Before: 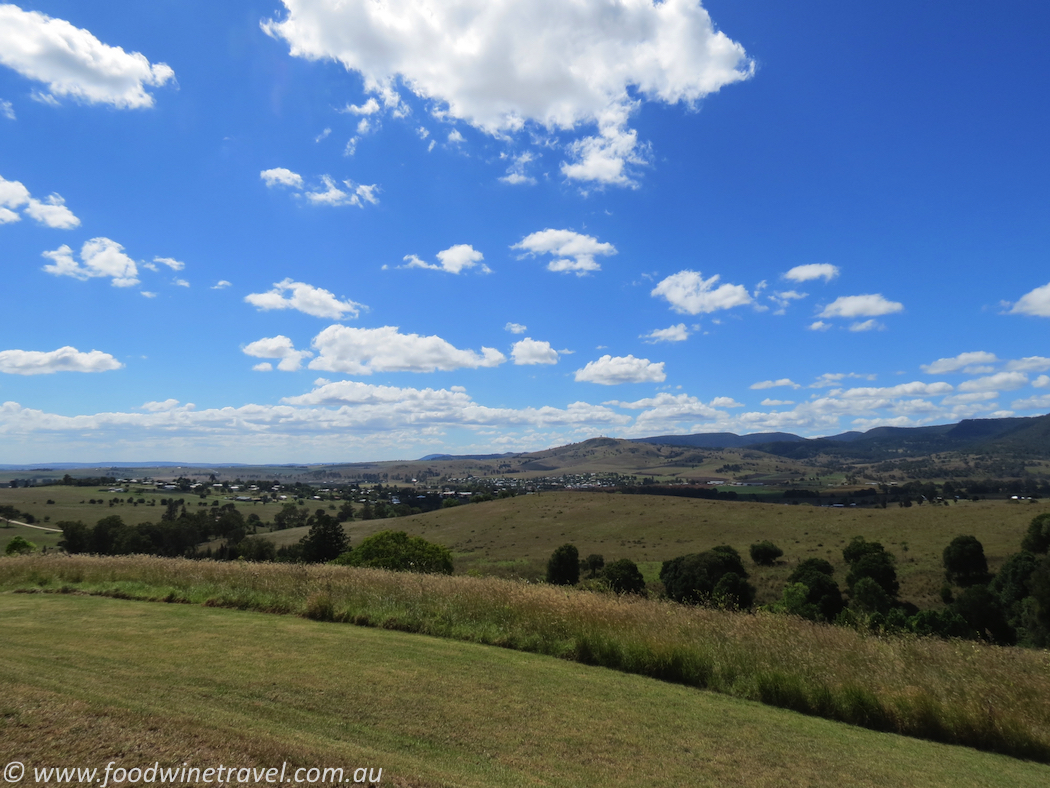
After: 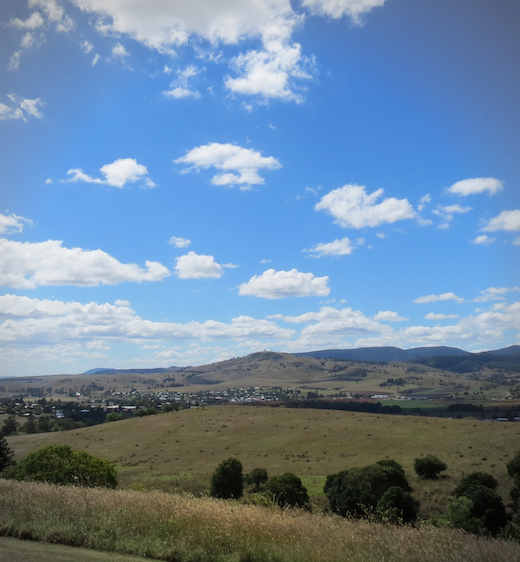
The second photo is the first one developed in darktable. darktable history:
vignetting: unbound false
crop: left 32.075%, top 10.976%, right 18.355%, bottom 17.596%
